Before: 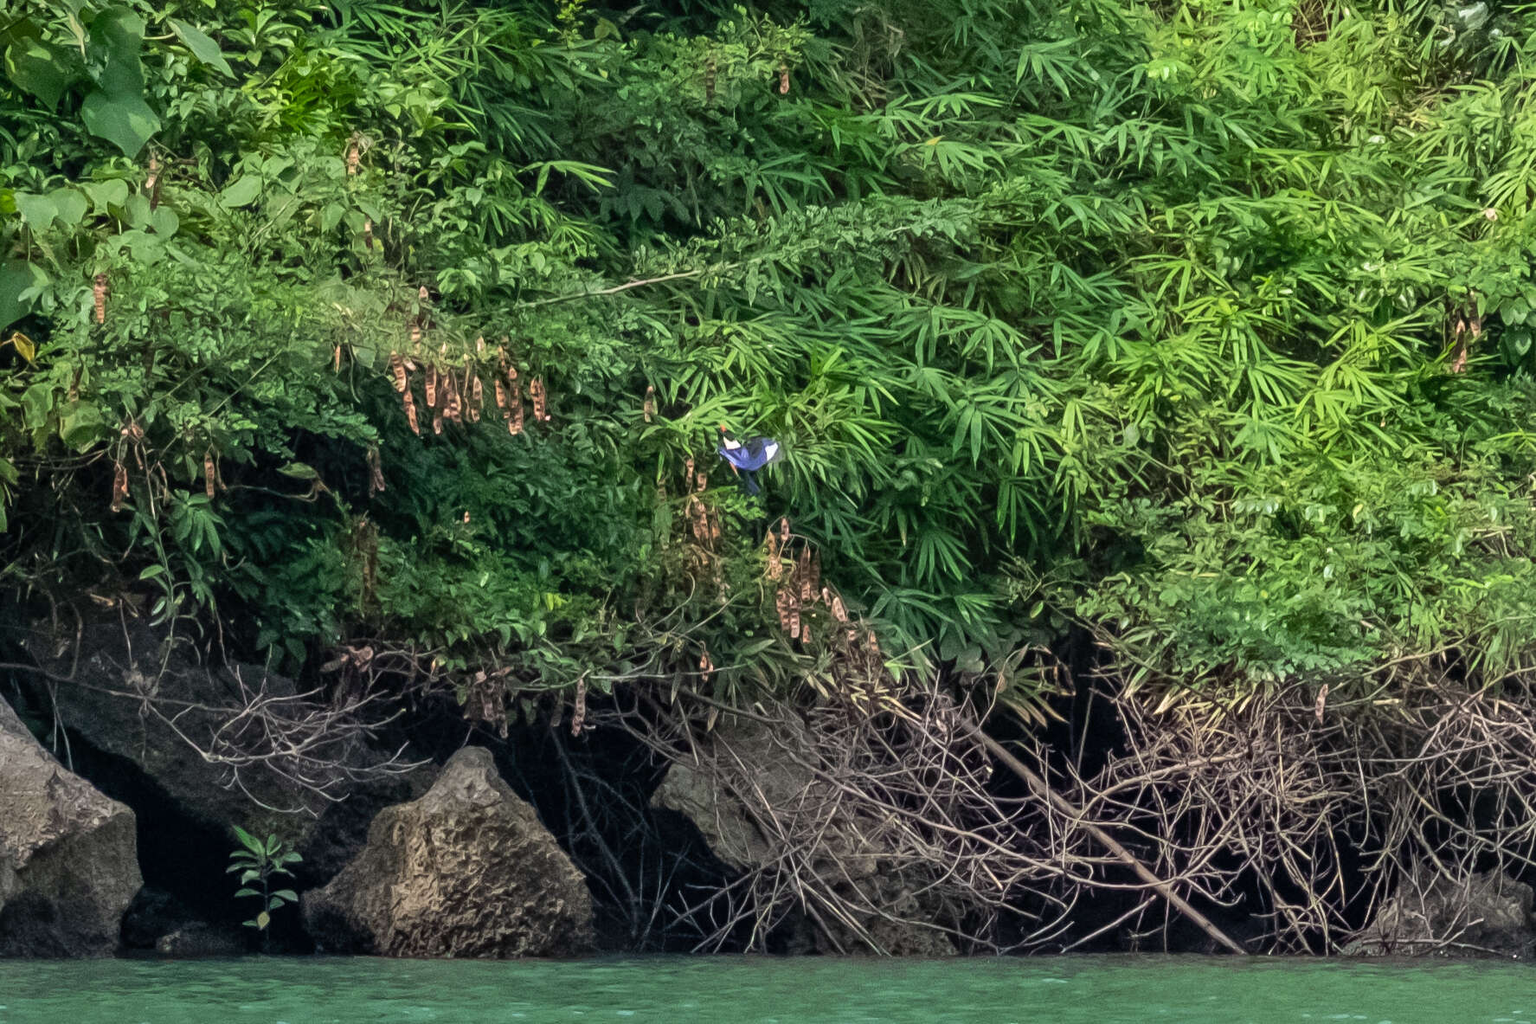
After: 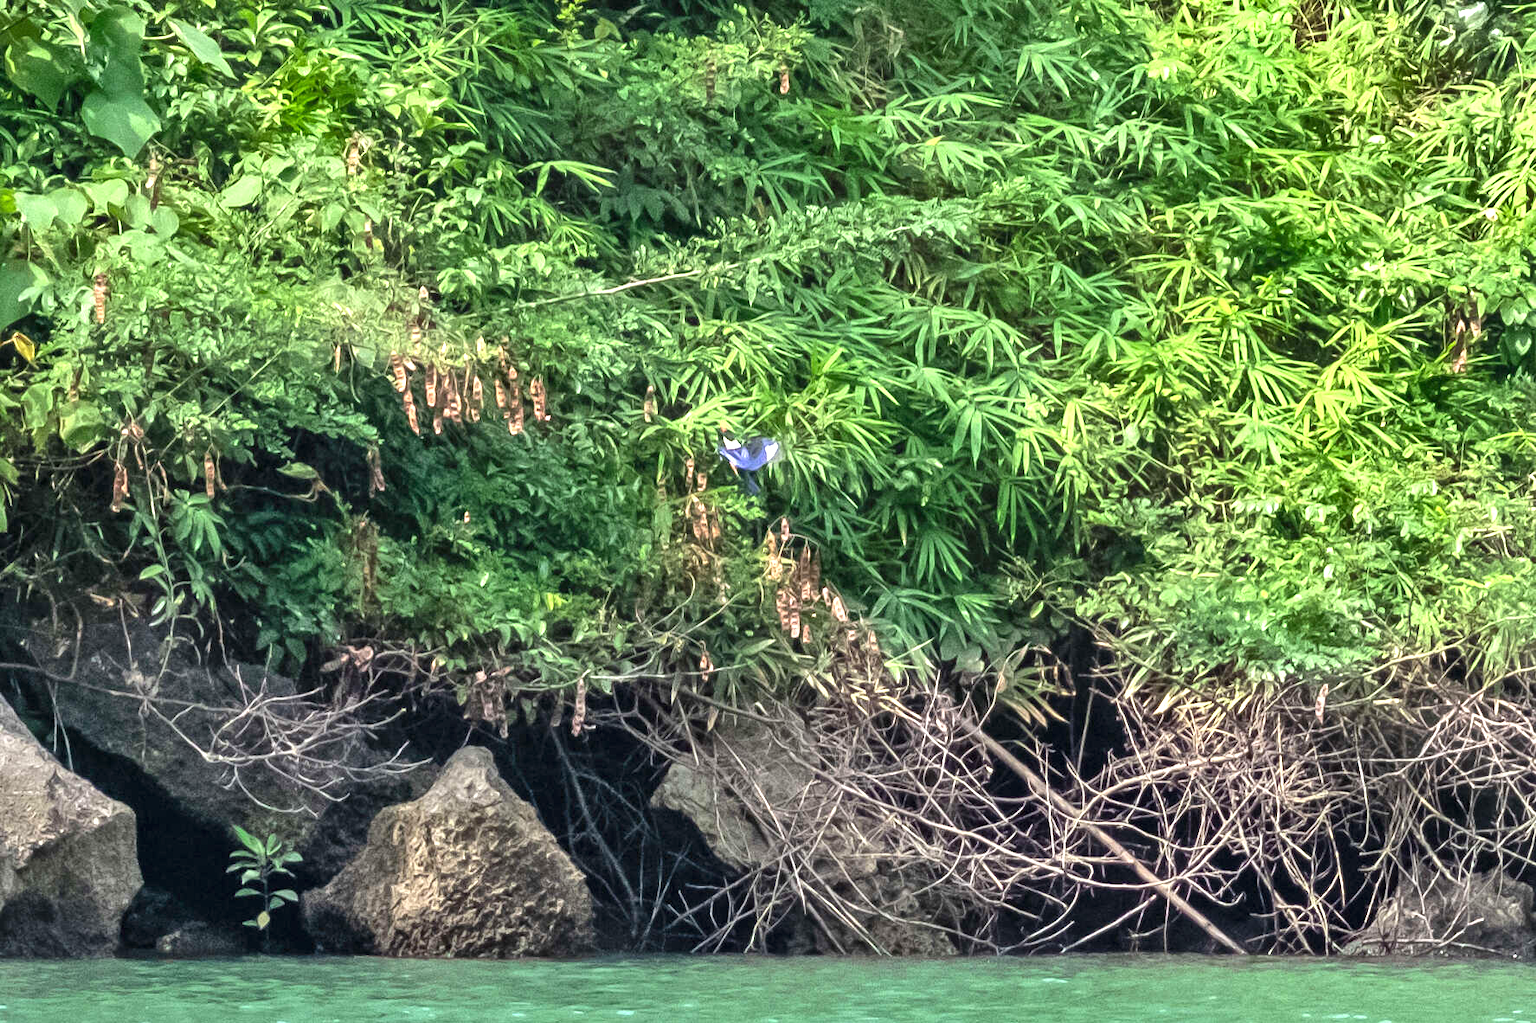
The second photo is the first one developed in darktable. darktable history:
shadows and highlights: soften with gaussian
exposure: black level correction 0, exposure 1.199 EV, compensate exposure bias true, compensate highlight preservation false
tone equalizer: edges refinement/feathering 500, mask exposure compensation -1.57 EV, preserve details no
